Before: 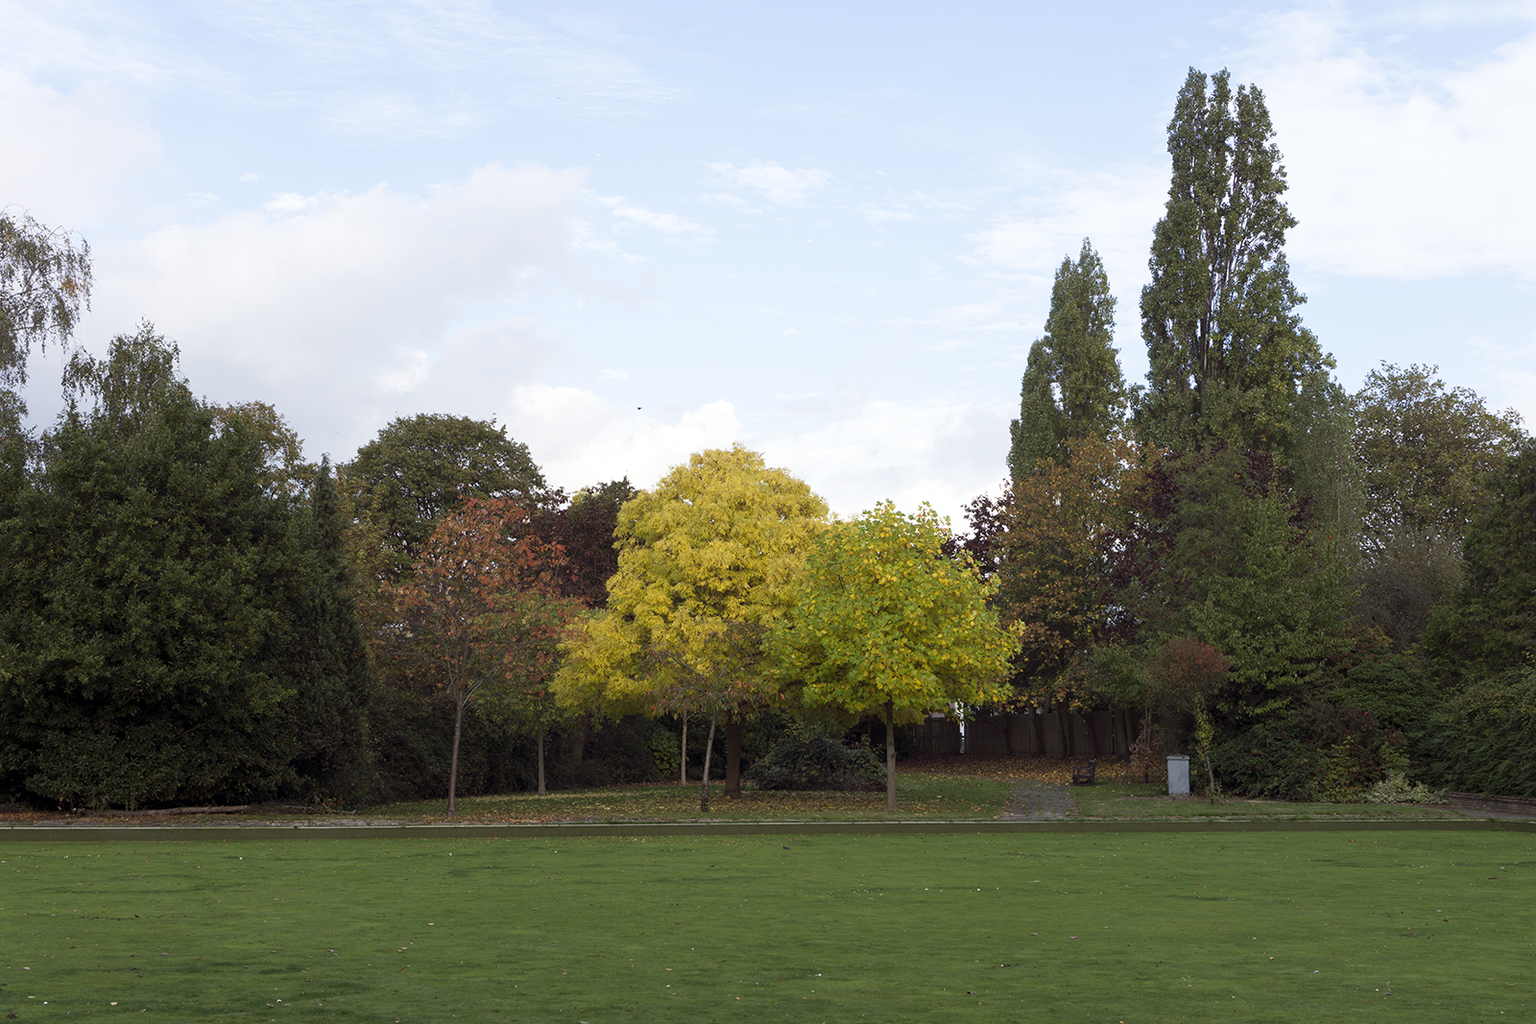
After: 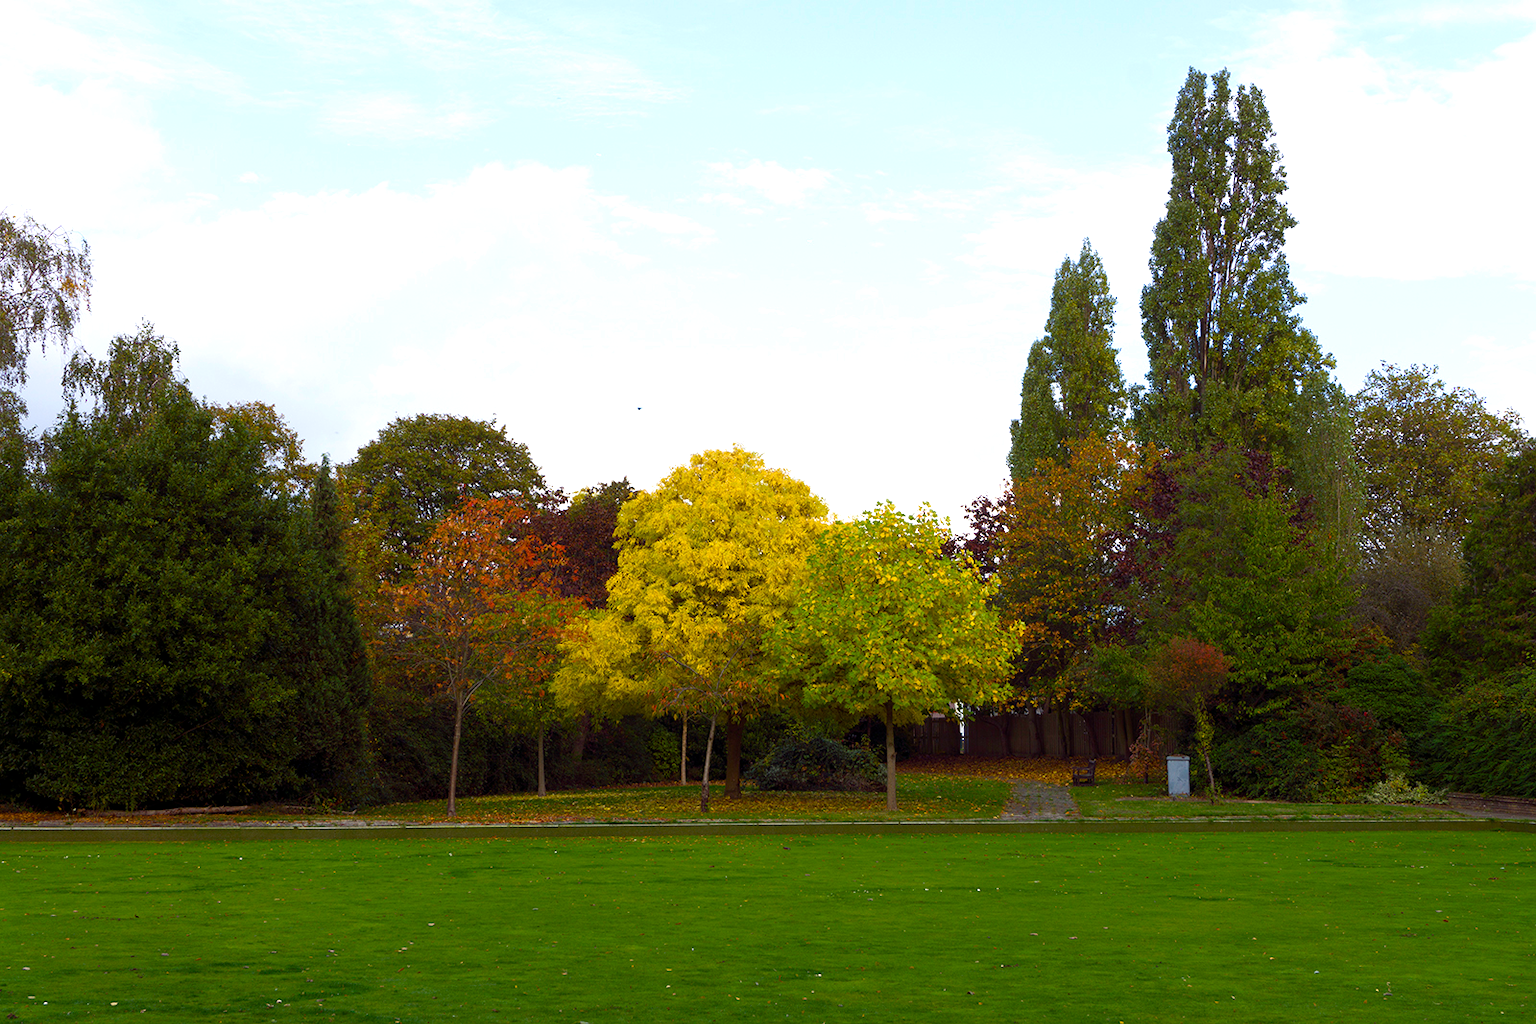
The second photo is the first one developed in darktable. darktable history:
color balance rgb: shadows lift › hue 87.6°, perceptual saturation grading › global saturation 40.815%, perceptual saturation grading › highlights -25.722%, perceptual saturation grading › mid-tones 34.571%, perceptual saturation grading › shadows 35.584%, perceptual brilliance grading › global brilliance 1.837%, perceptual brilliance grading › highlights 8.114%, perceptual brilliance grading › shadows -3.727%, global vibrance 20%
